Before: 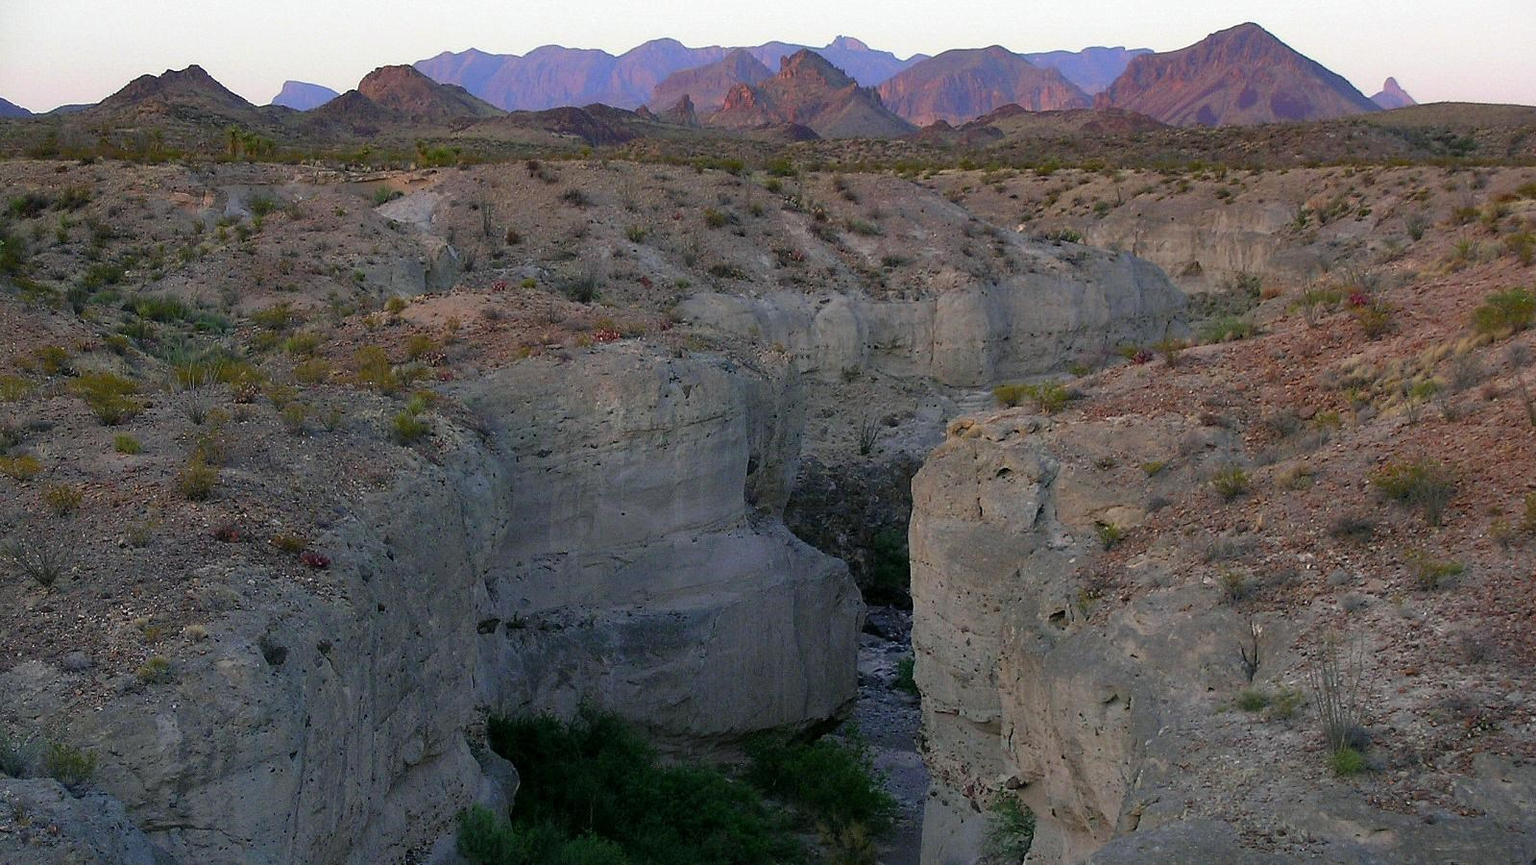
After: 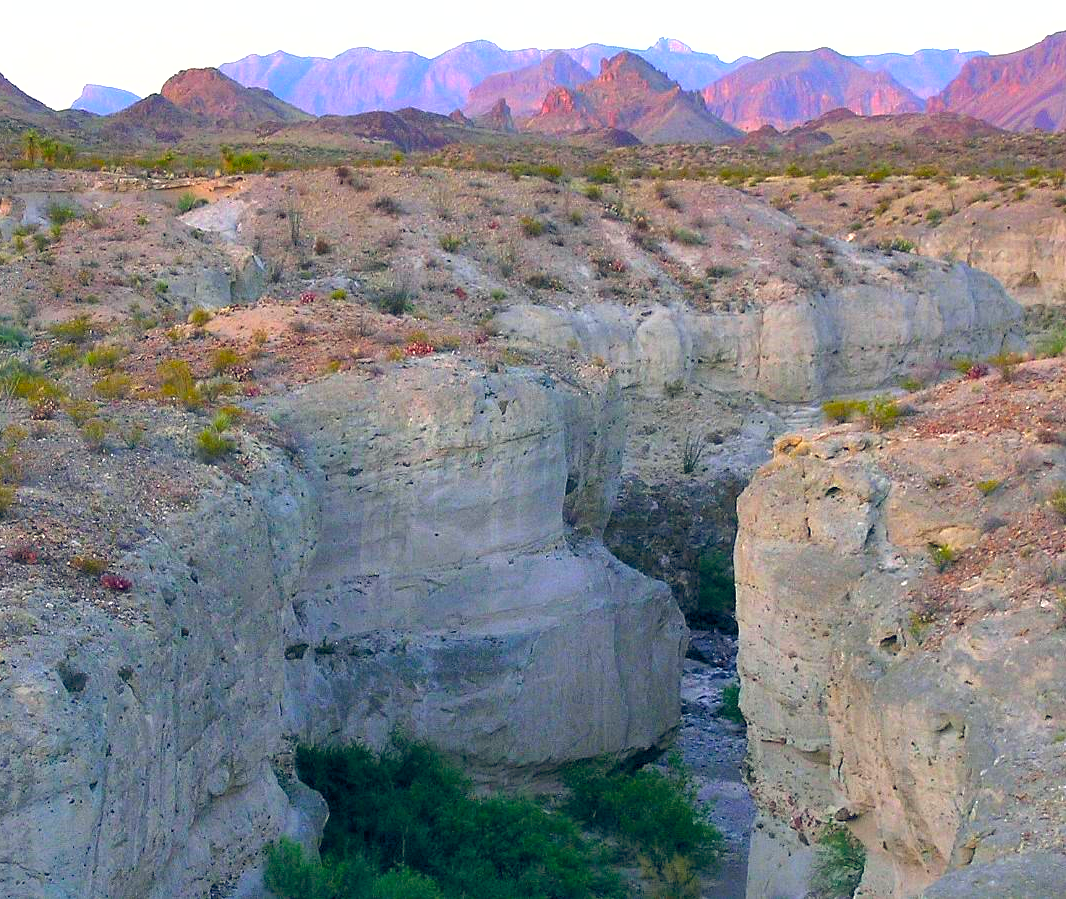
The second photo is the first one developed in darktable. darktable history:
shadows and highlights: on, module defaults
tone equalizer: edges refinement/feathering 500, mask exposure compensation -1.57 EV, preserve details no
color balance rgb: global offset › chroma 0.127%, global offset › hue 253.56°, perceptual saturation grading › global saturation 25.184%, global vibrance 30.489%
exposure: black level correction 0, exposure 1.369 EV, compensate exposure bias true, compensate highlight preservation false
crop and rotate: left 13.333%, right 19.975%
